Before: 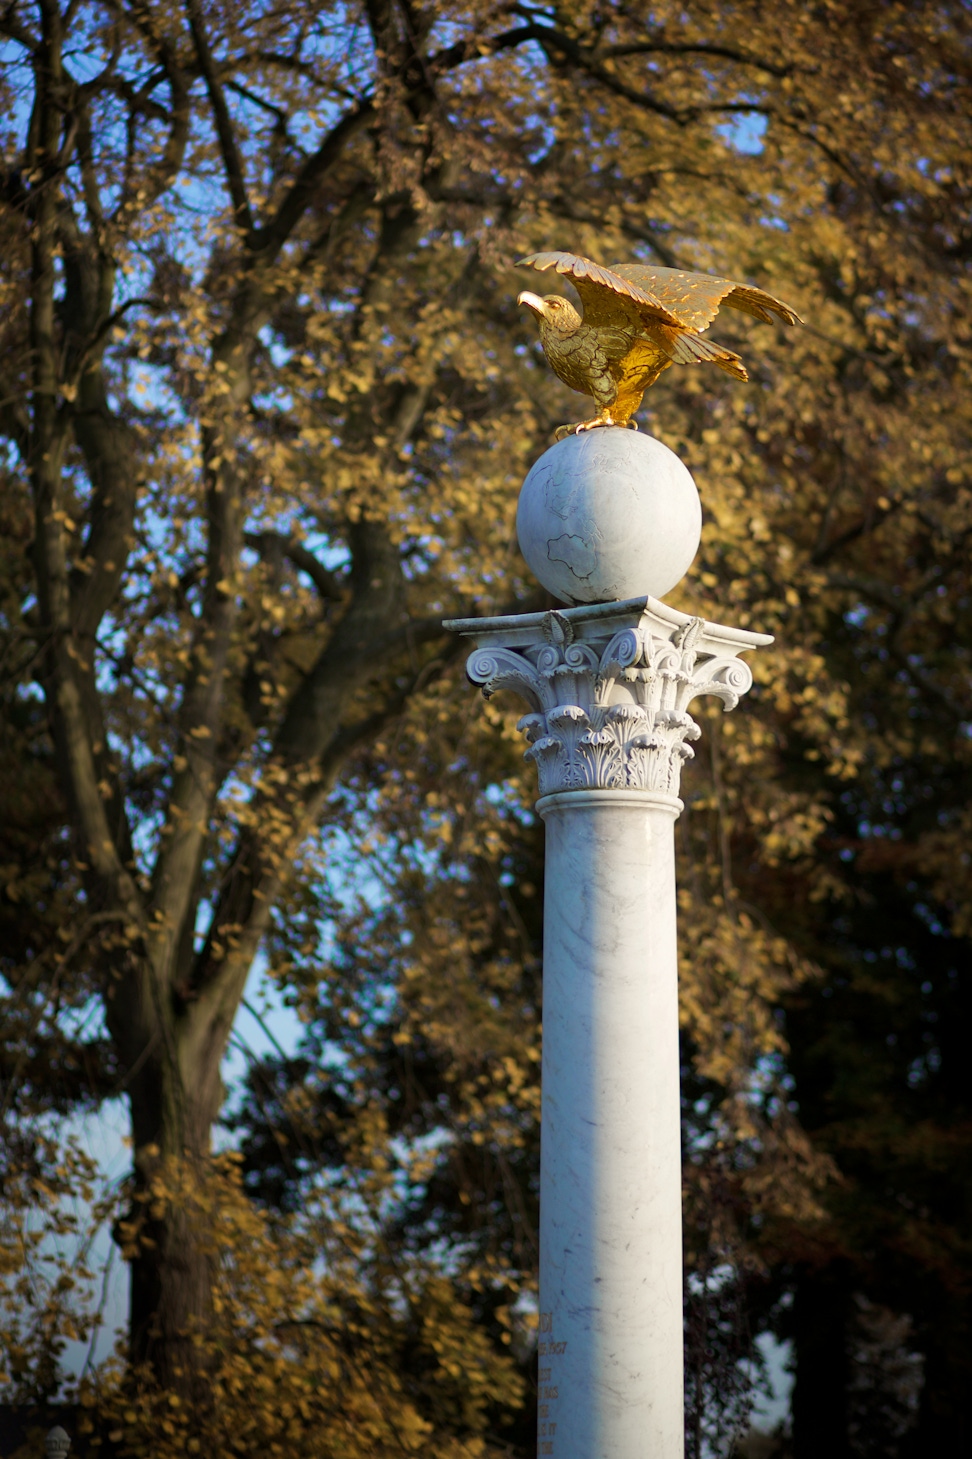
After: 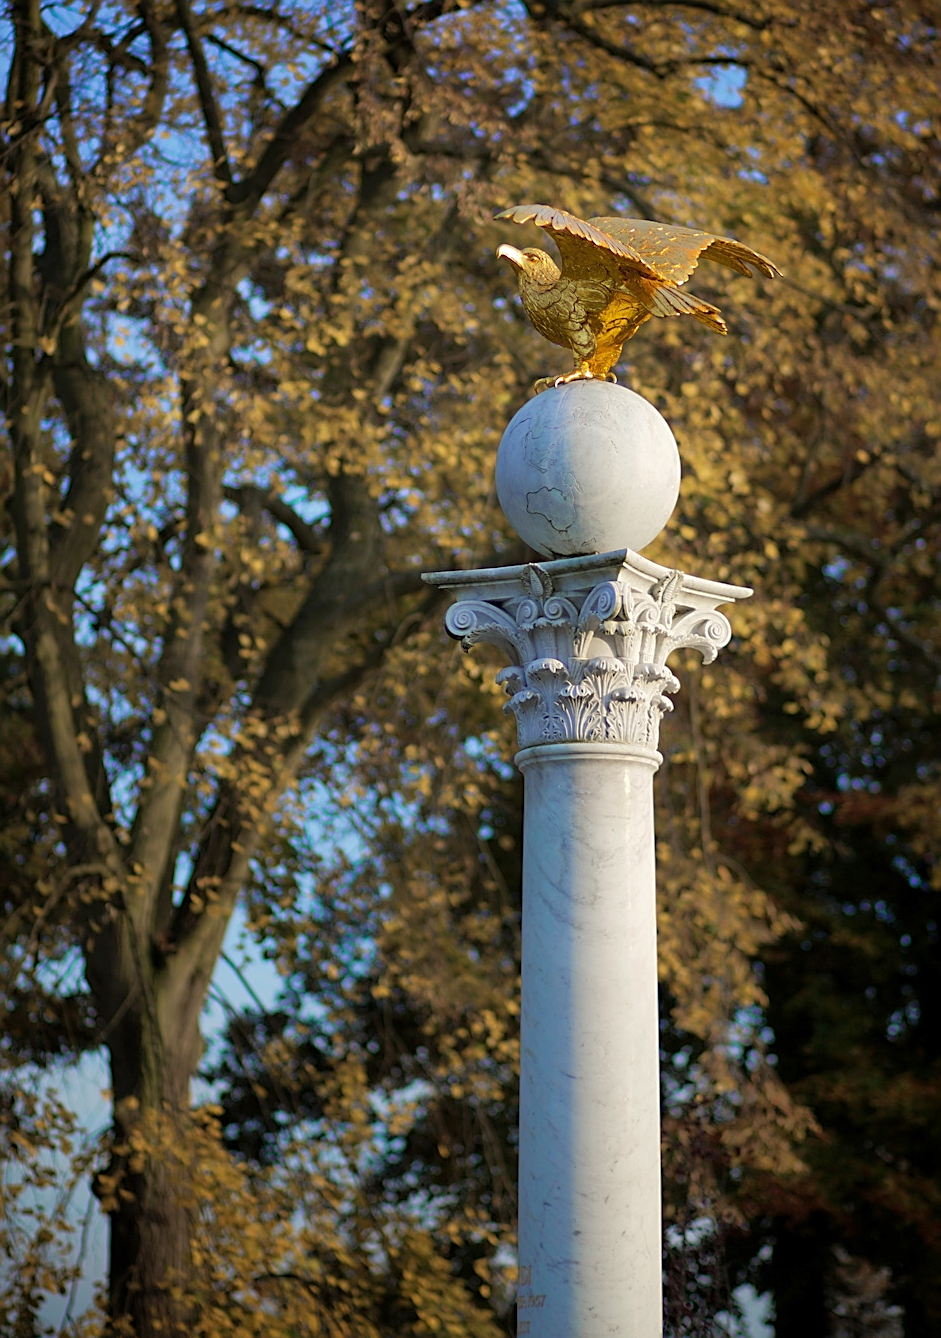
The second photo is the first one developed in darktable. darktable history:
shadows and highlights: on, module defaults
crop: left 2.181%, top 3.288%, right 0.934%, bottom 4.946%
sharpen: on, module defaults
